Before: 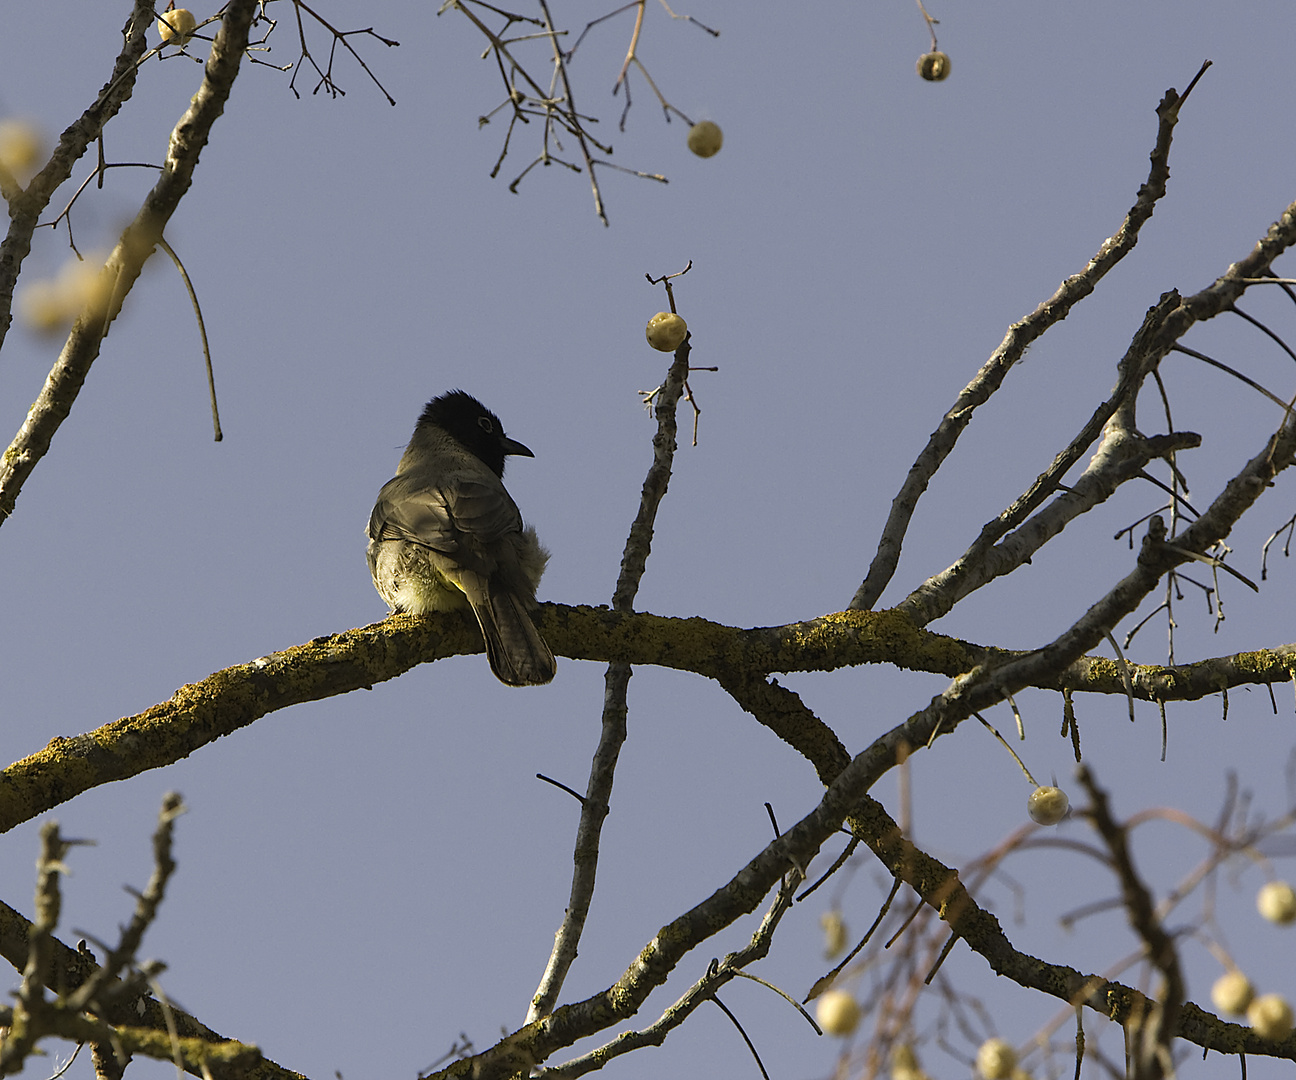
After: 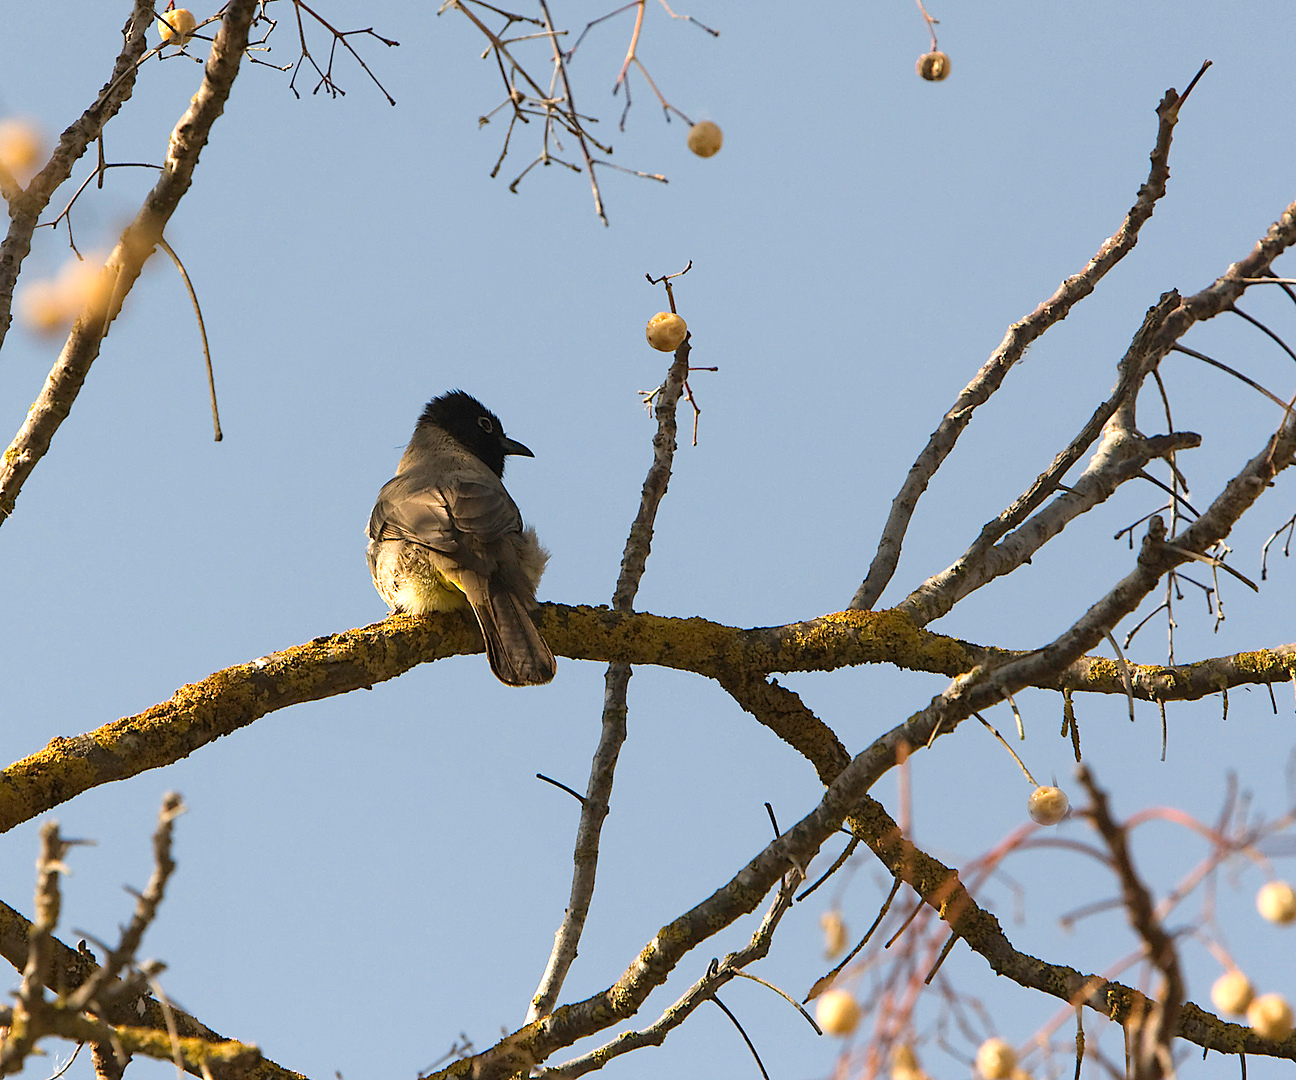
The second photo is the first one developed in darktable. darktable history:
shadows and highlights: shadows -31.58, highlights 30.18
exposure: black level correction 0, exposure 0.393 EV, compensate highlight preservation false
